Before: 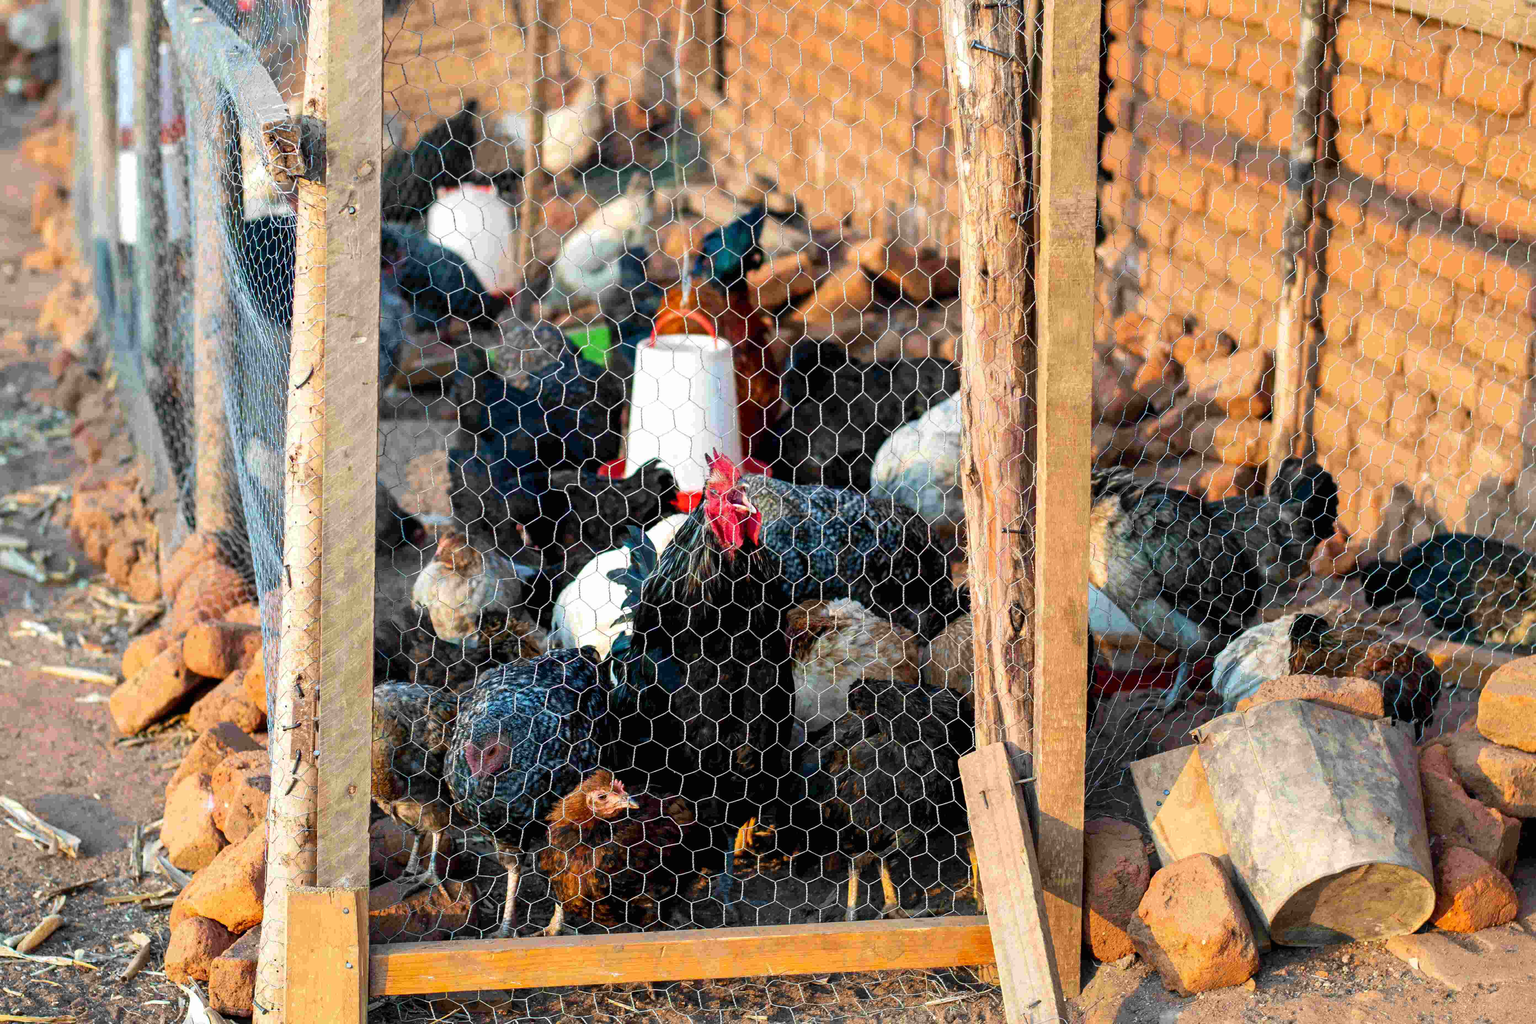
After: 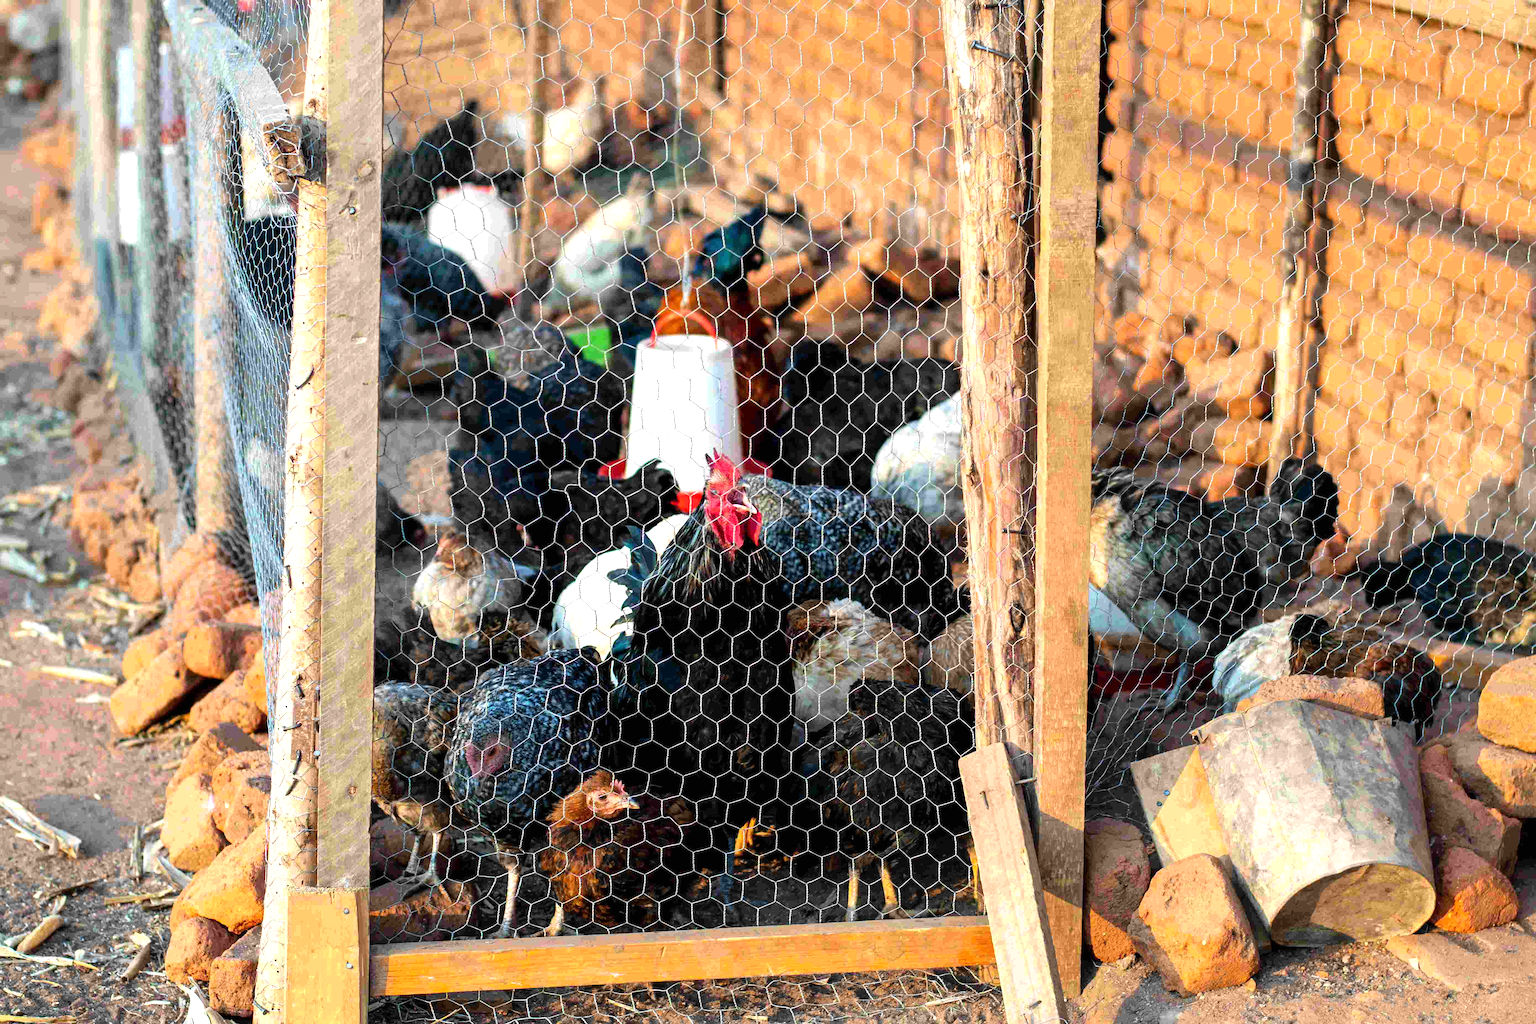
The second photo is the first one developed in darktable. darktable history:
tone equalizer: -8 EV -0.404 EV, -7 EV -0.381 EV, -6 EV -0.367 EV, -5 EV -0.183 EV, -3 EV 0.189 EV, -2 EV 0.325 EV, -1 EV 0.363 EV, +0 EV 0.437 EV, mask exposure compensation -0.491 EV
